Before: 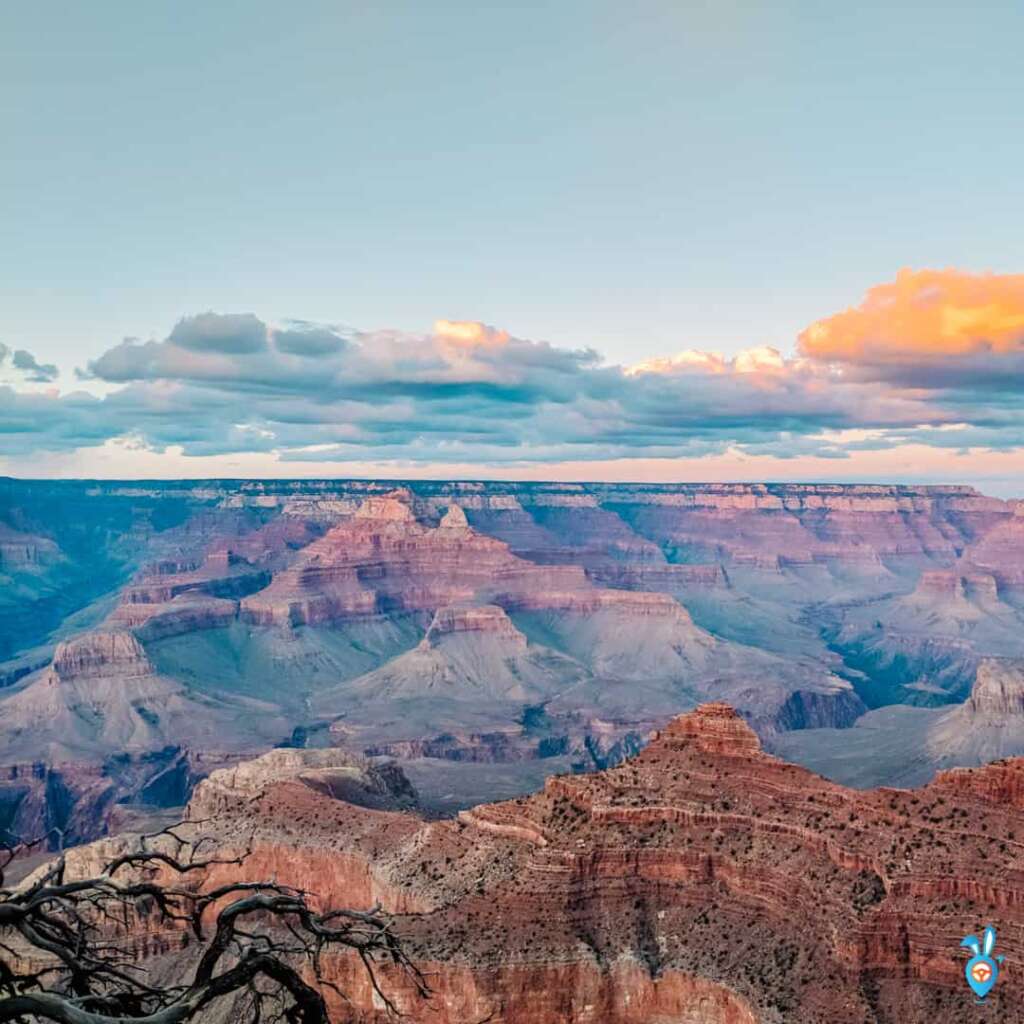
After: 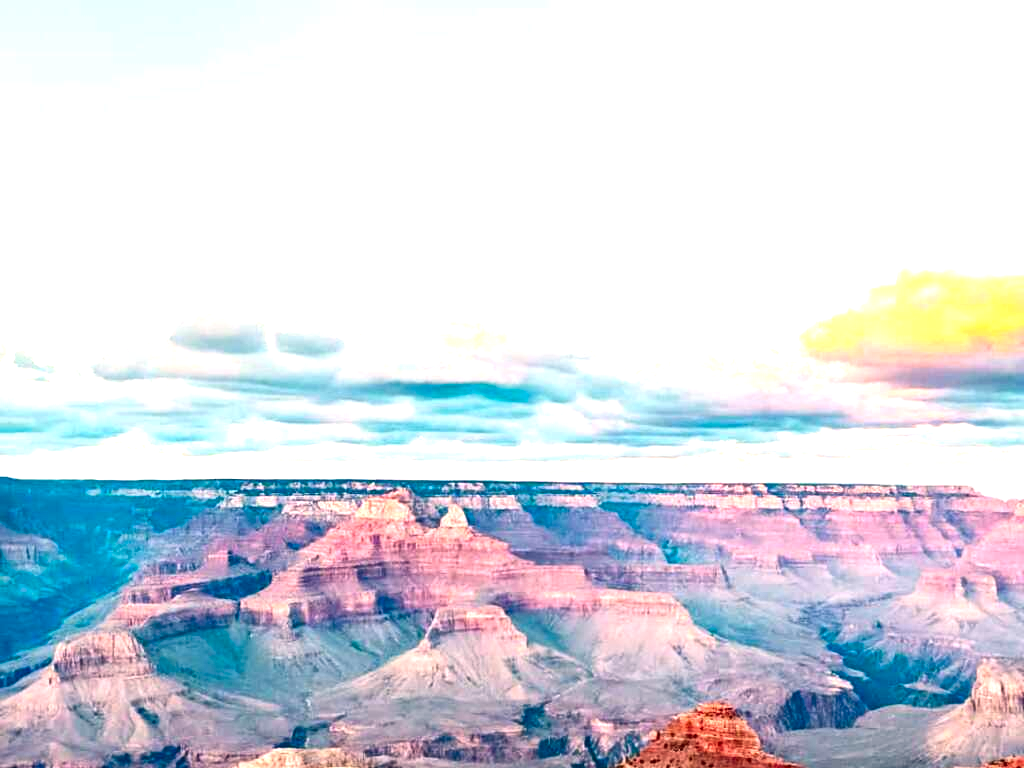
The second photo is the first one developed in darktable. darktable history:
contrast brightness saturation: contrast 0.13, brightness -0.24, saturation 0.14
white balance: red 1.127, blue 0.943
exposure: exposure 1.15 EV, compensate highlight preservation false
crop: bottom 24.988%
